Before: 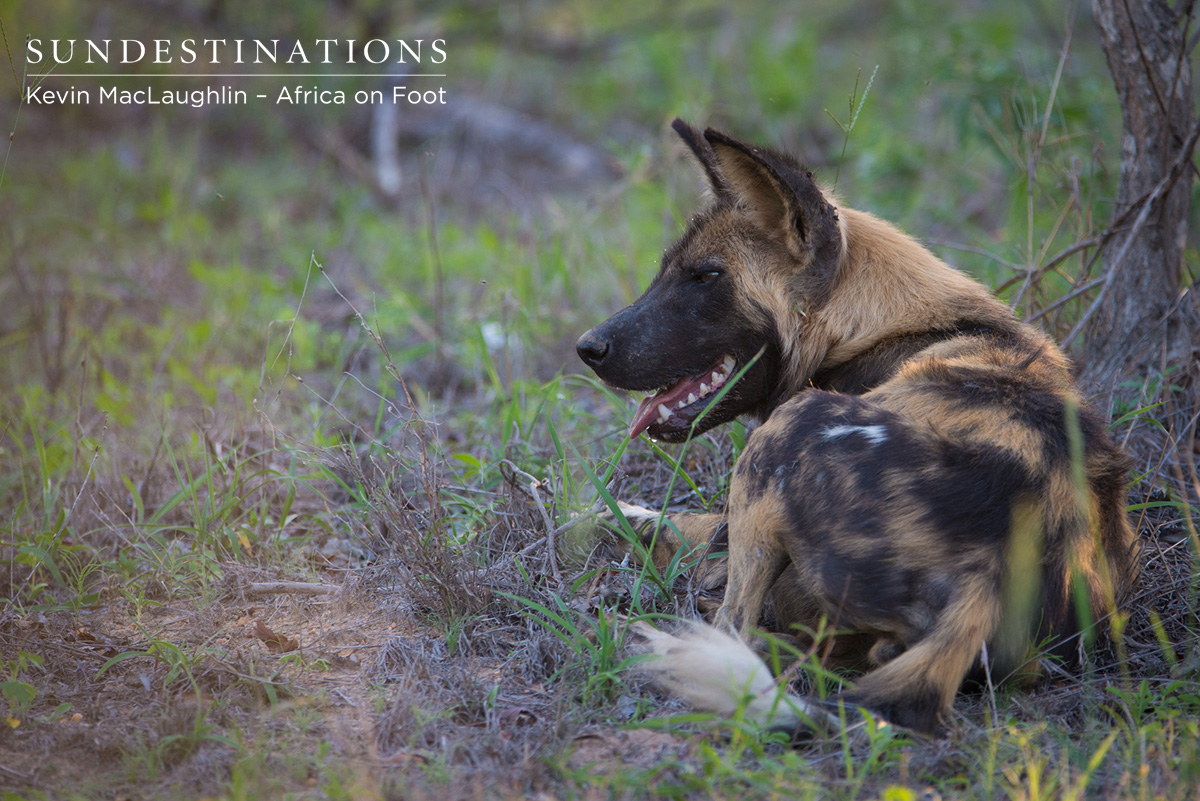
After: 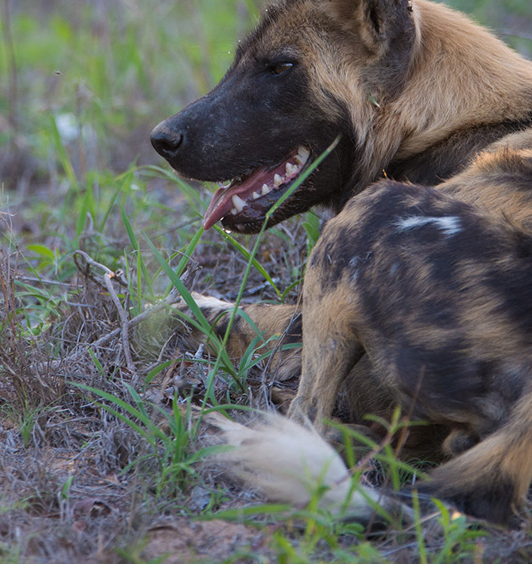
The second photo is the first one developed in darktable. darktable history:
crop: left 35.551%, top 26.106%, right 20.08%, bottom 3.451%
color correction: highlights a* 0.026, highlights b* -0.36
